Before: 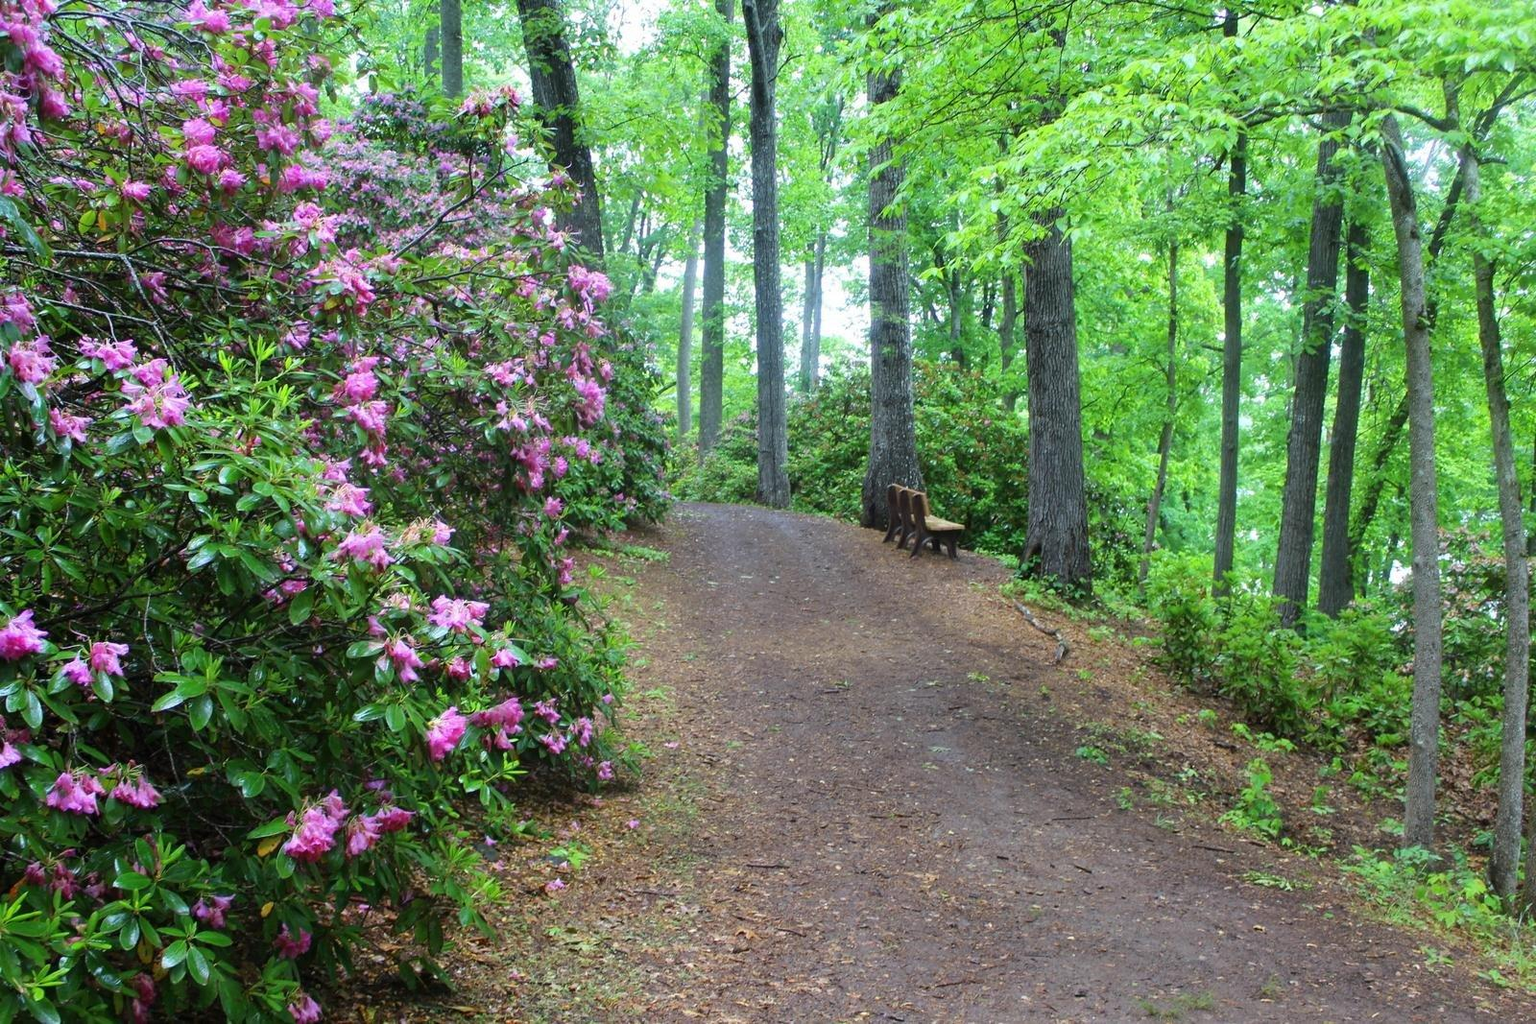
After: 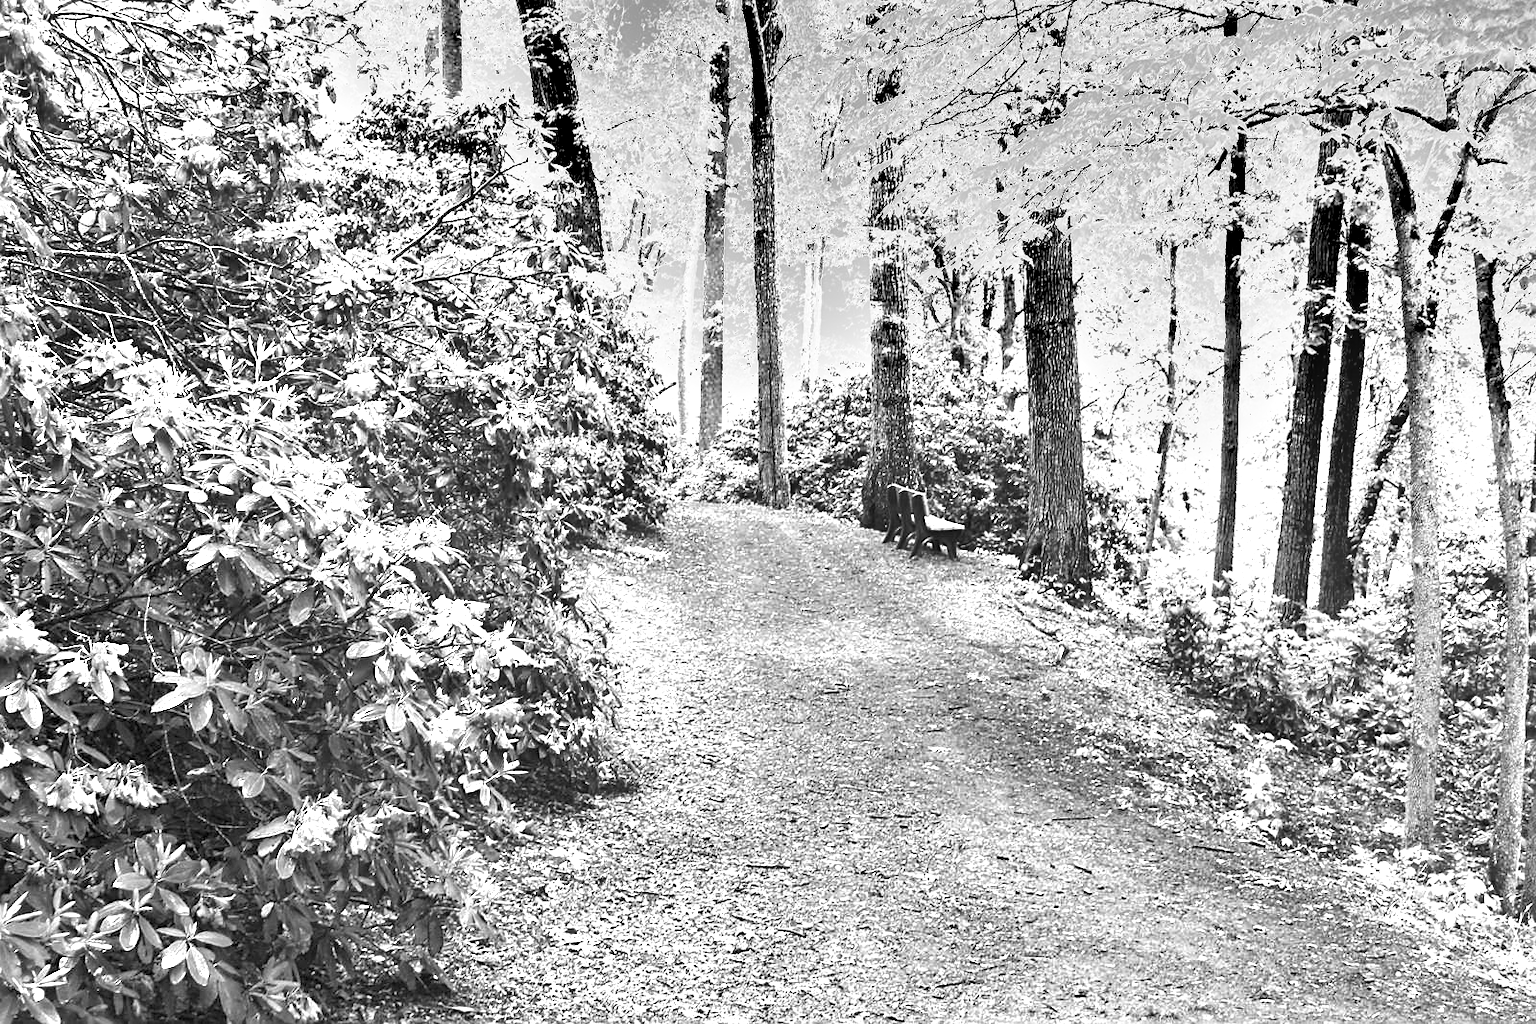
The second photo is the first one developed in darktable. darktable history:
sharpen: on, module defaults
exposure: black level correction 0, exposure 1.5 EV, compensate exposure bias true, compensate highlight preservation false
color balance rgb: perceptual saturation grading › global saturation 20%, perceptual saturation grading › highlights -50%, perceptual saturation grading › shadows 30%, perceptual brilliance grading › global brilliance 10%, perceptual brilliance grading › shadows 15%
shadows and highlights: soften with gaussian
monochrome: on, module defaults
